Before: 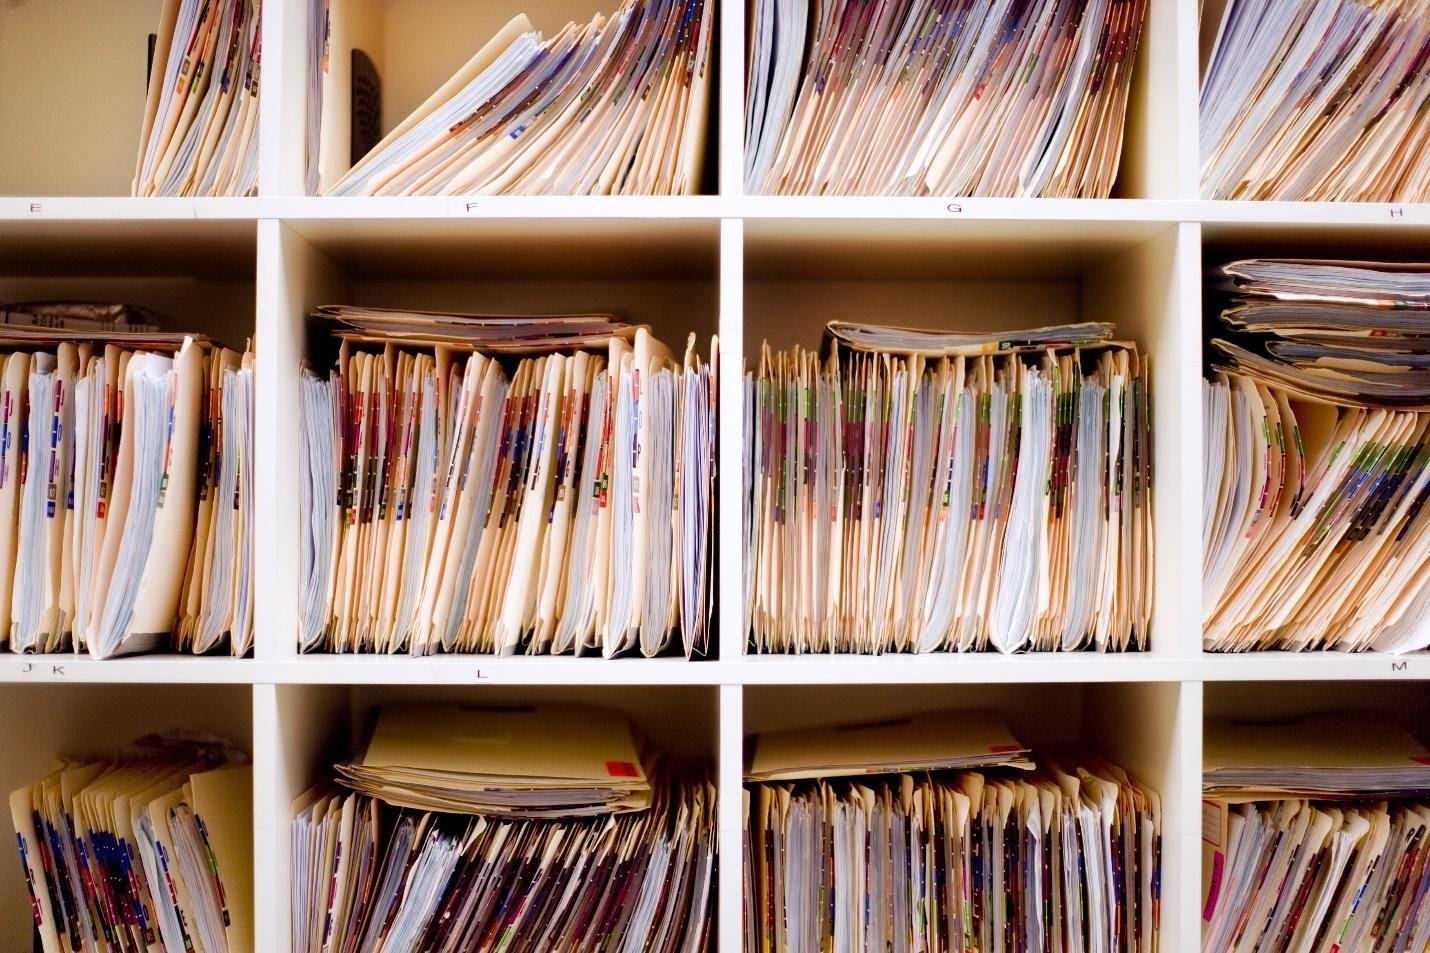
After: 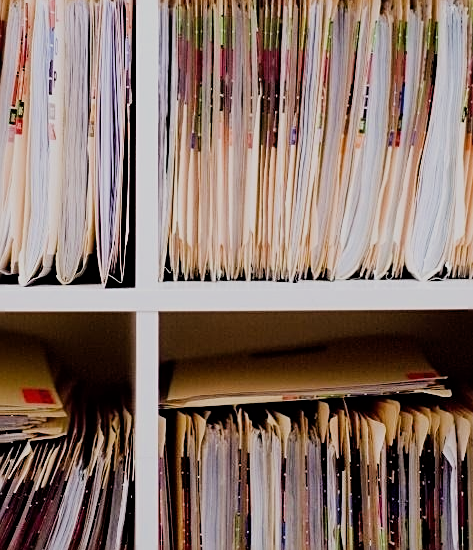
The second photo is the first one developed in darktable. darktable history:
crop: left 40.878%, top 39.176%, right 25.993%, bottom 3.081%
sharpen: on, module defaults
filmic rgb: black relative exposure -7.15 EV, white relative exposure 5.36 EV, hardness 3.02
